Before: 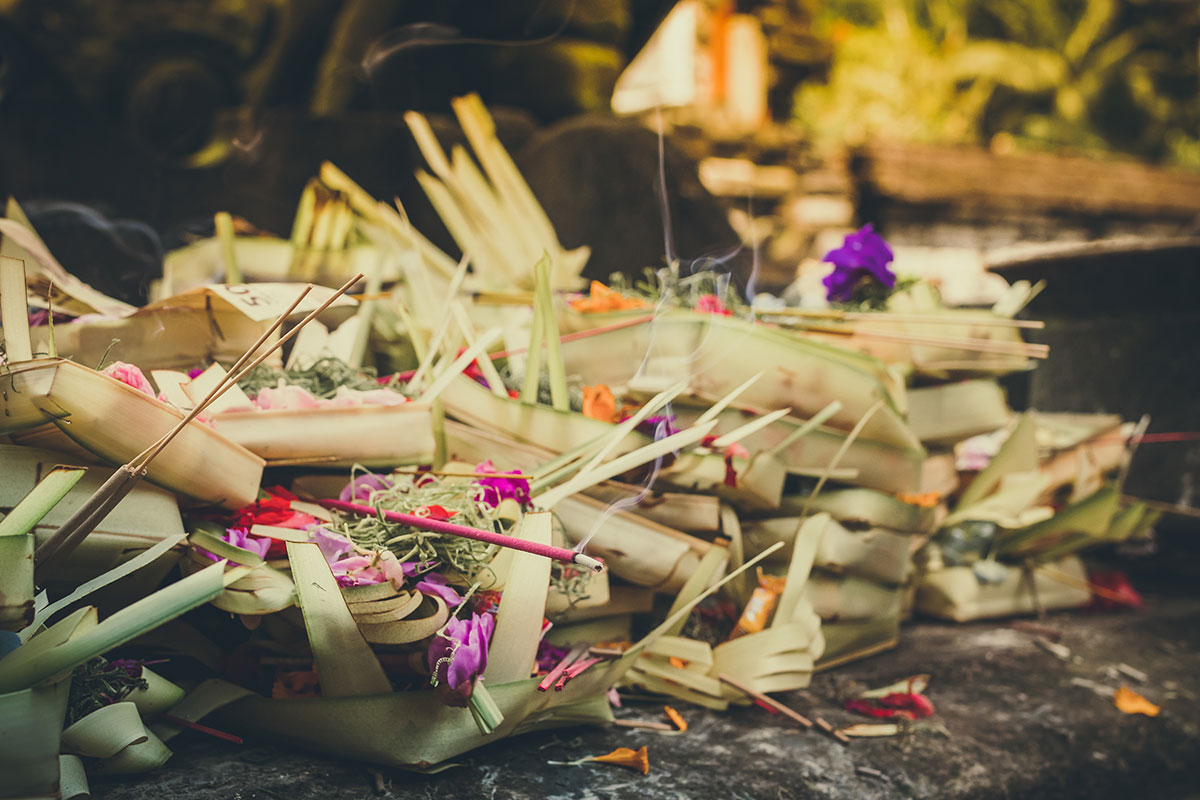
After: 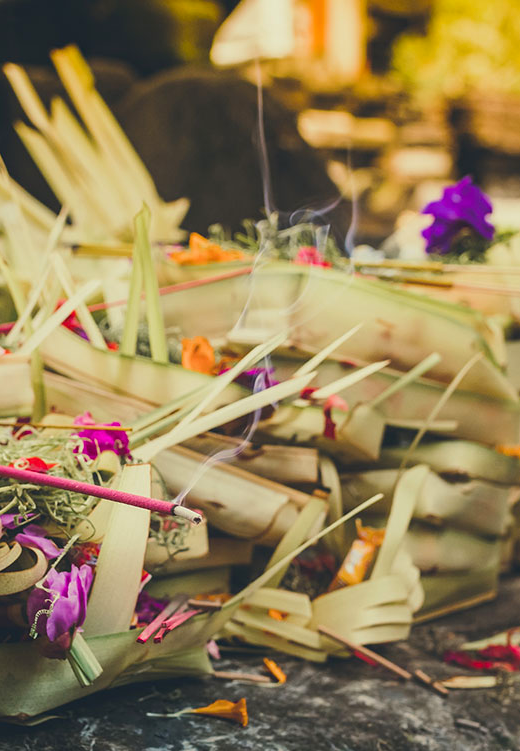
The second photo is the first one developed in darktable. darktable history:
color balance rgb: perceptual saturation grading › global saturation 10%, global vibrance 10%
crop: left 33.452%, top 6.025%, right 23.155%
